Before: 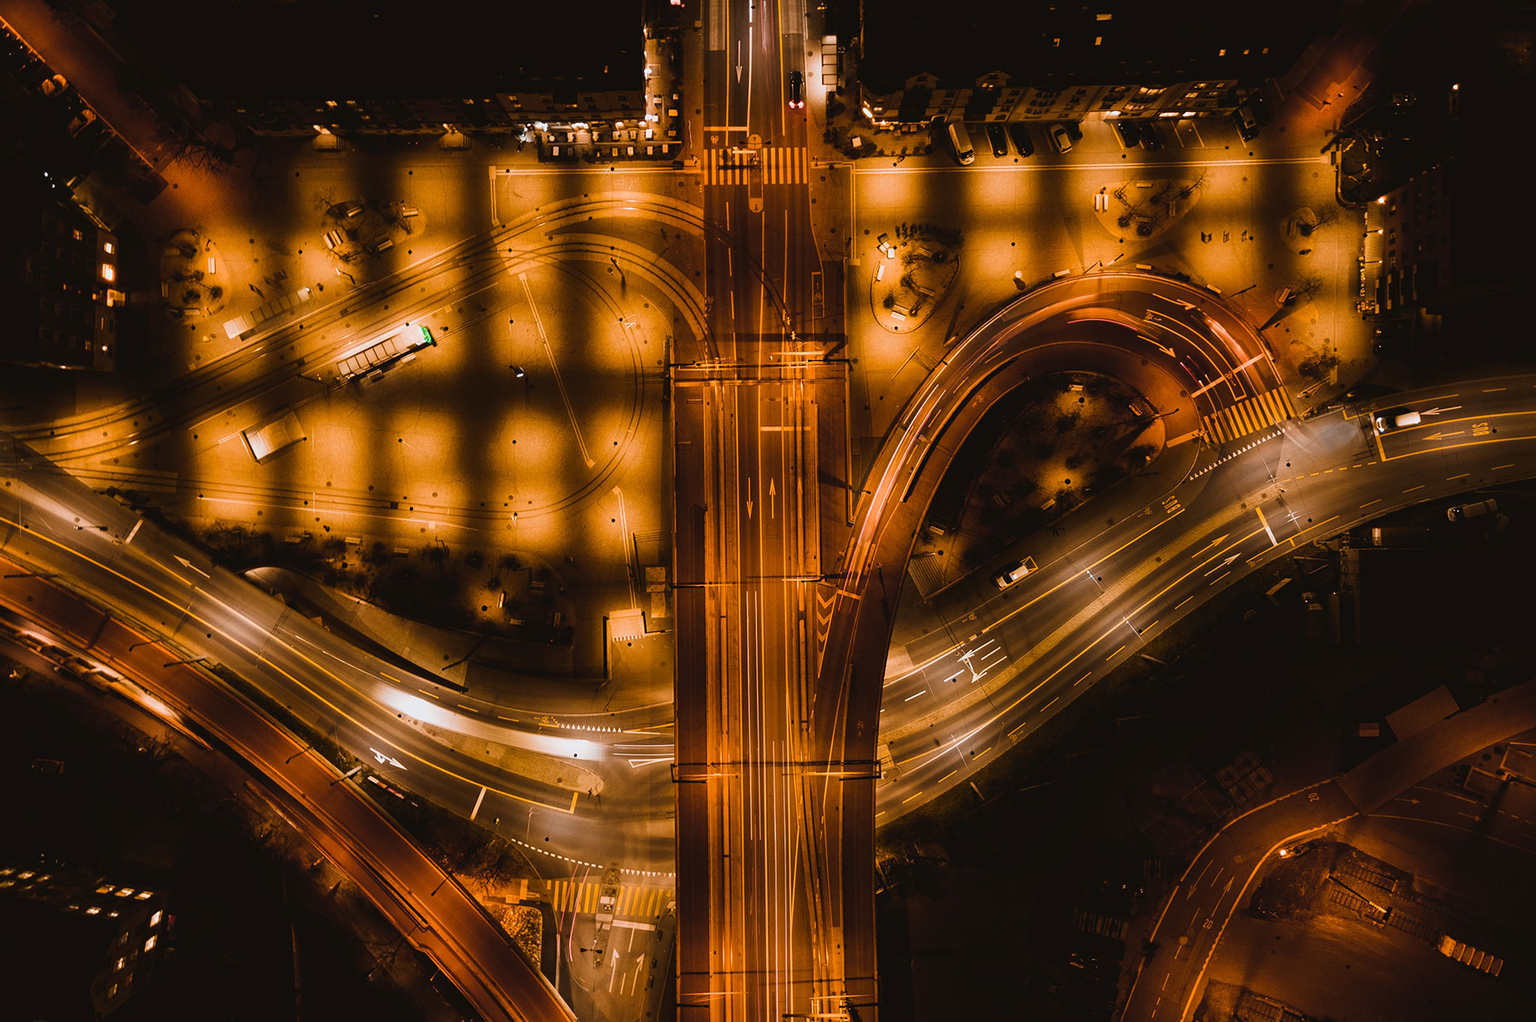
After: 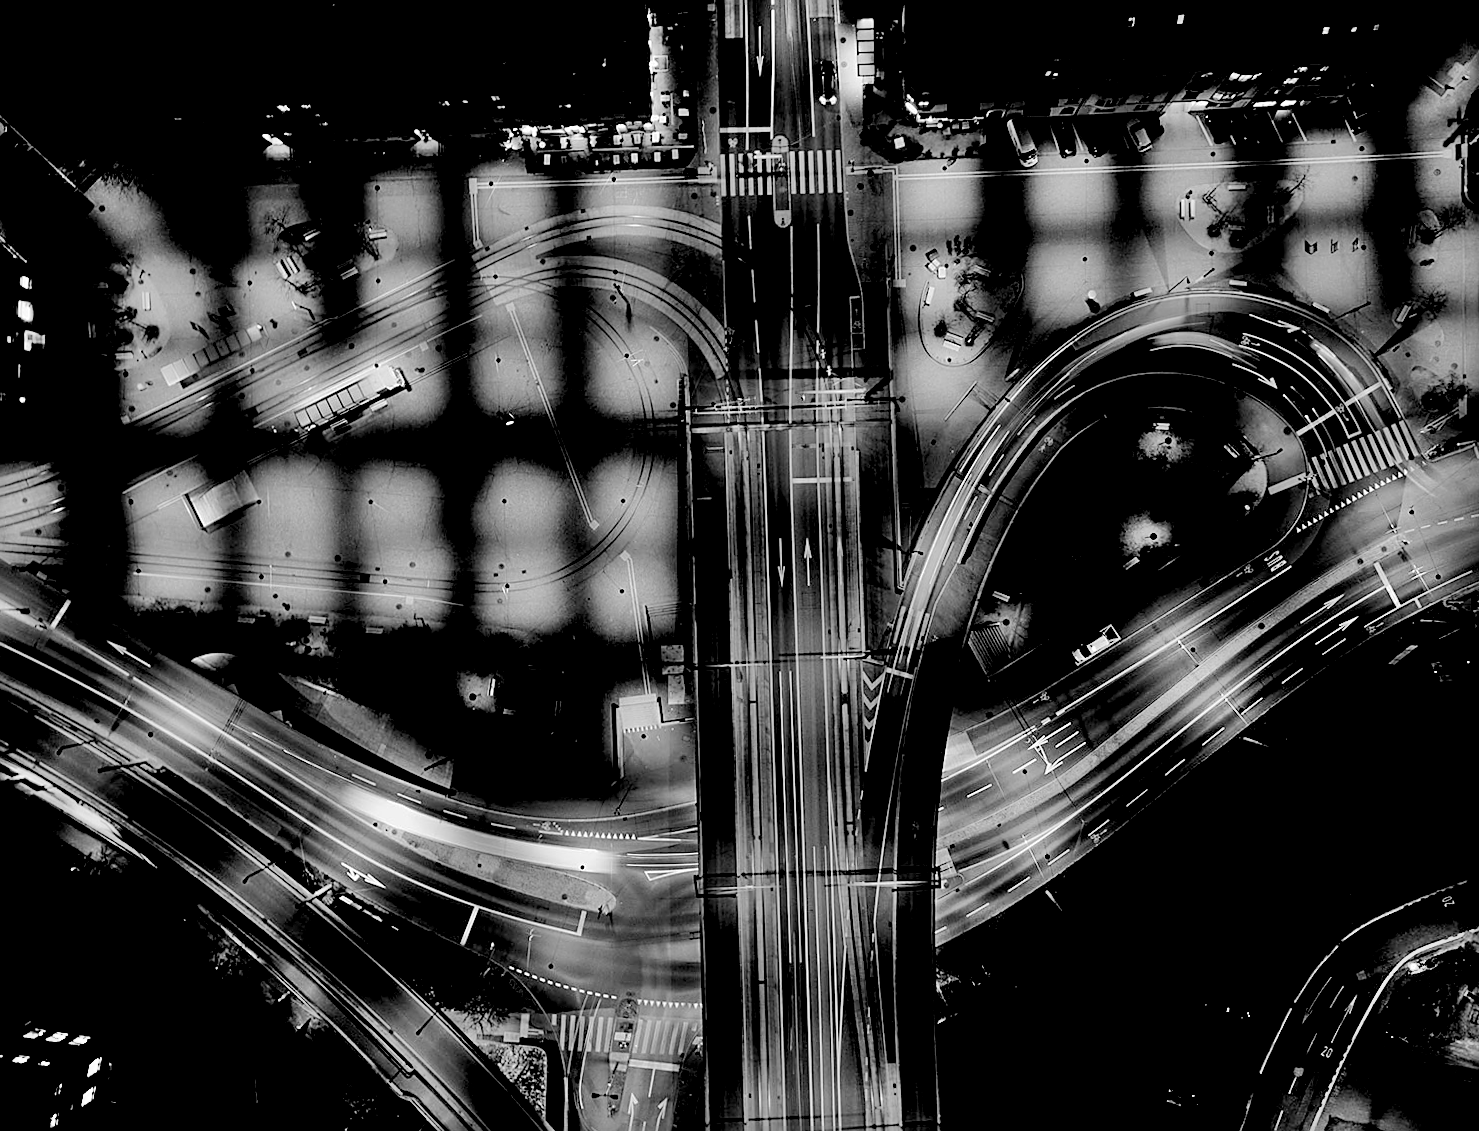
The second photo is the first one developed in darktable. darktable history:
rgb levels: levels [[0.034, 0.472, 0.904], [0, 0.5, 1], [0, 0.5, 1]]
shadows and highlights: shadows 53, soften with gaussian
crop and rotate: angle 1°, left 4.281%, top 0.642%, right 11.383%, bottom 2.486%
white balance: red 1.004, blue 1.024
color correction: highlights a* -0.772, highlights b* -8.92
sharpen: on, module defaults
monochrome: size 1
